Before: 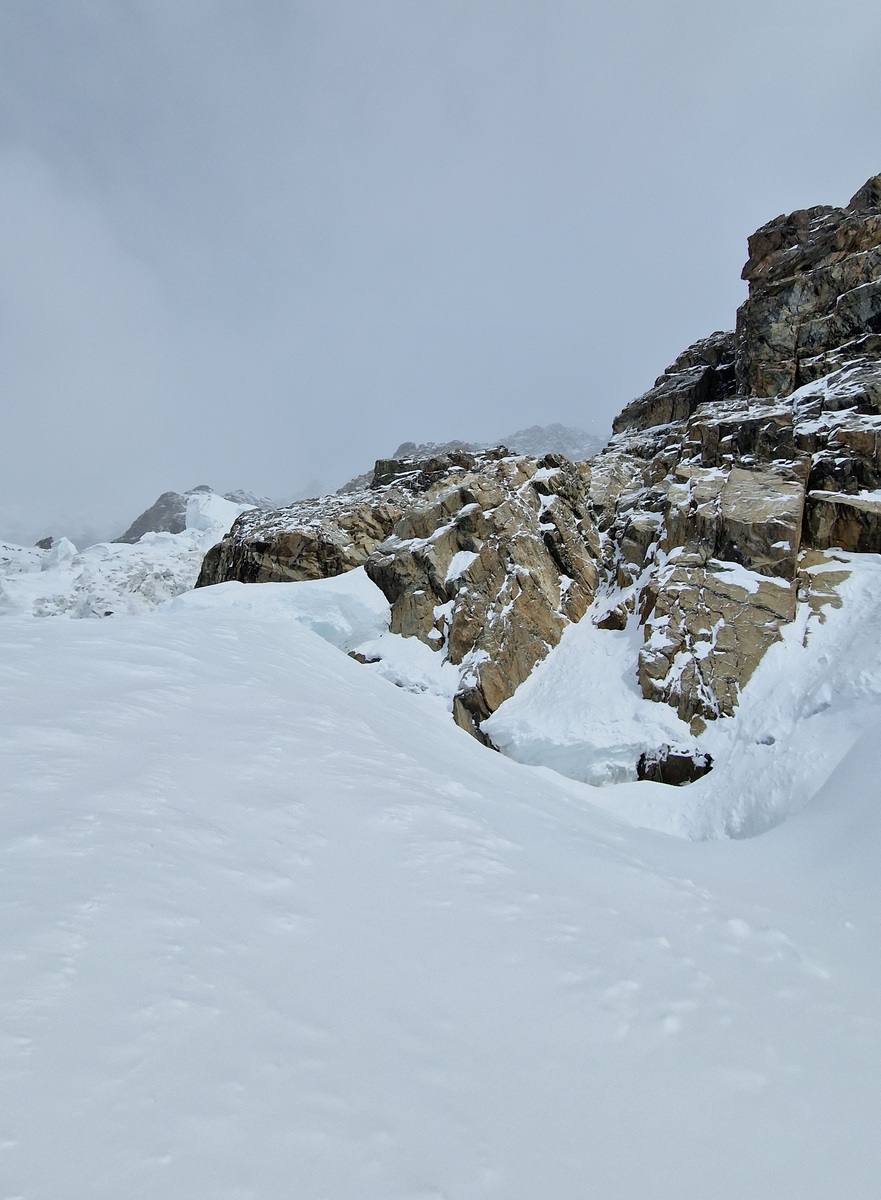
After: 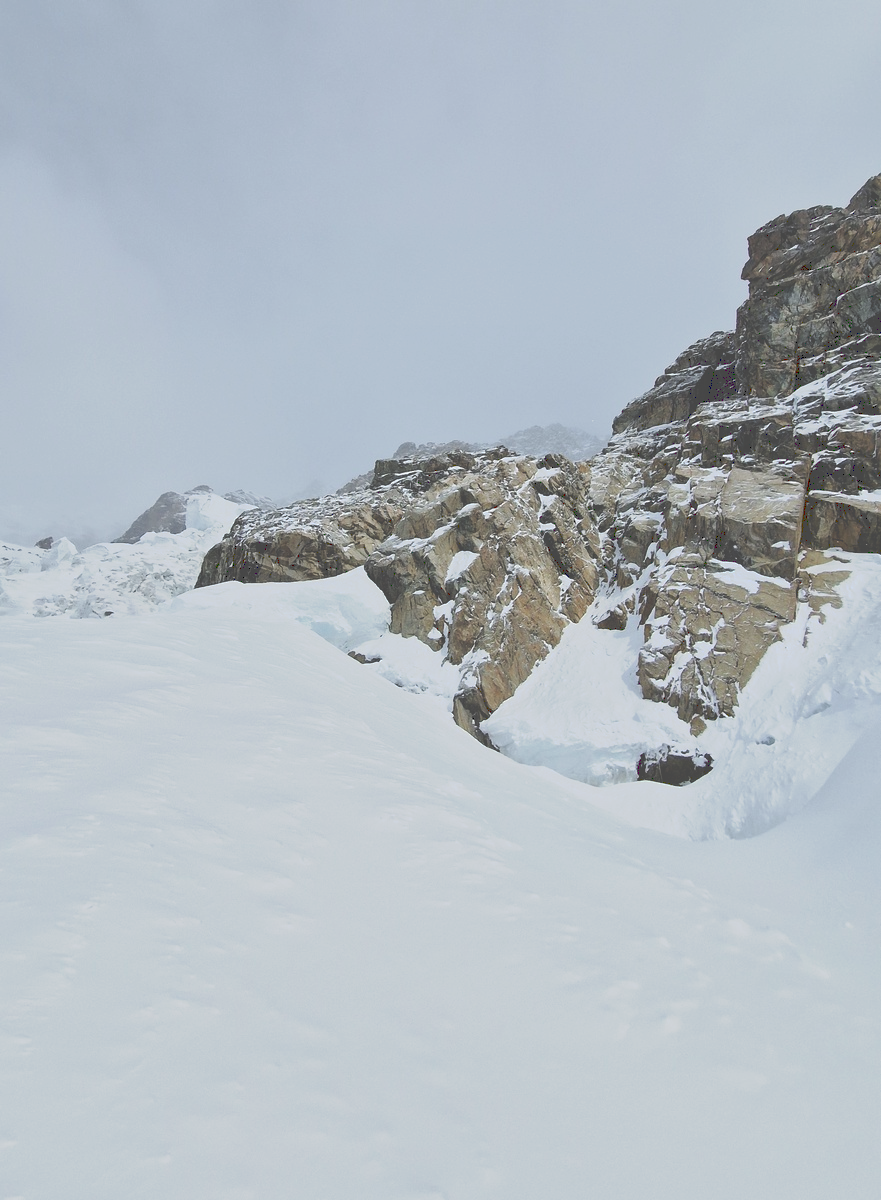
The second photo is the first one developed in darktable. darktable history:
tone curve: curves: ch0 [(0, 0) (0.003, 0.298) (0.011, 0.298) (0.025, 0.298) (0.044, 0.3) (0.069, 0.302) (0.1, 0.312) (0.136, 0.329) (0.177, 0.354) (0.224, 0.376) (0.277, 0.408) (0.335, 0.453) (0.399, 0.503) (0.468, 0.562) (0.543, 0.623) (0.623, 0.686) (0.709, 0.754) (0.801, 0.825) (0.898, 0.873) (1, 1)], preserve colors none
tone equalizer: on, module defaults
